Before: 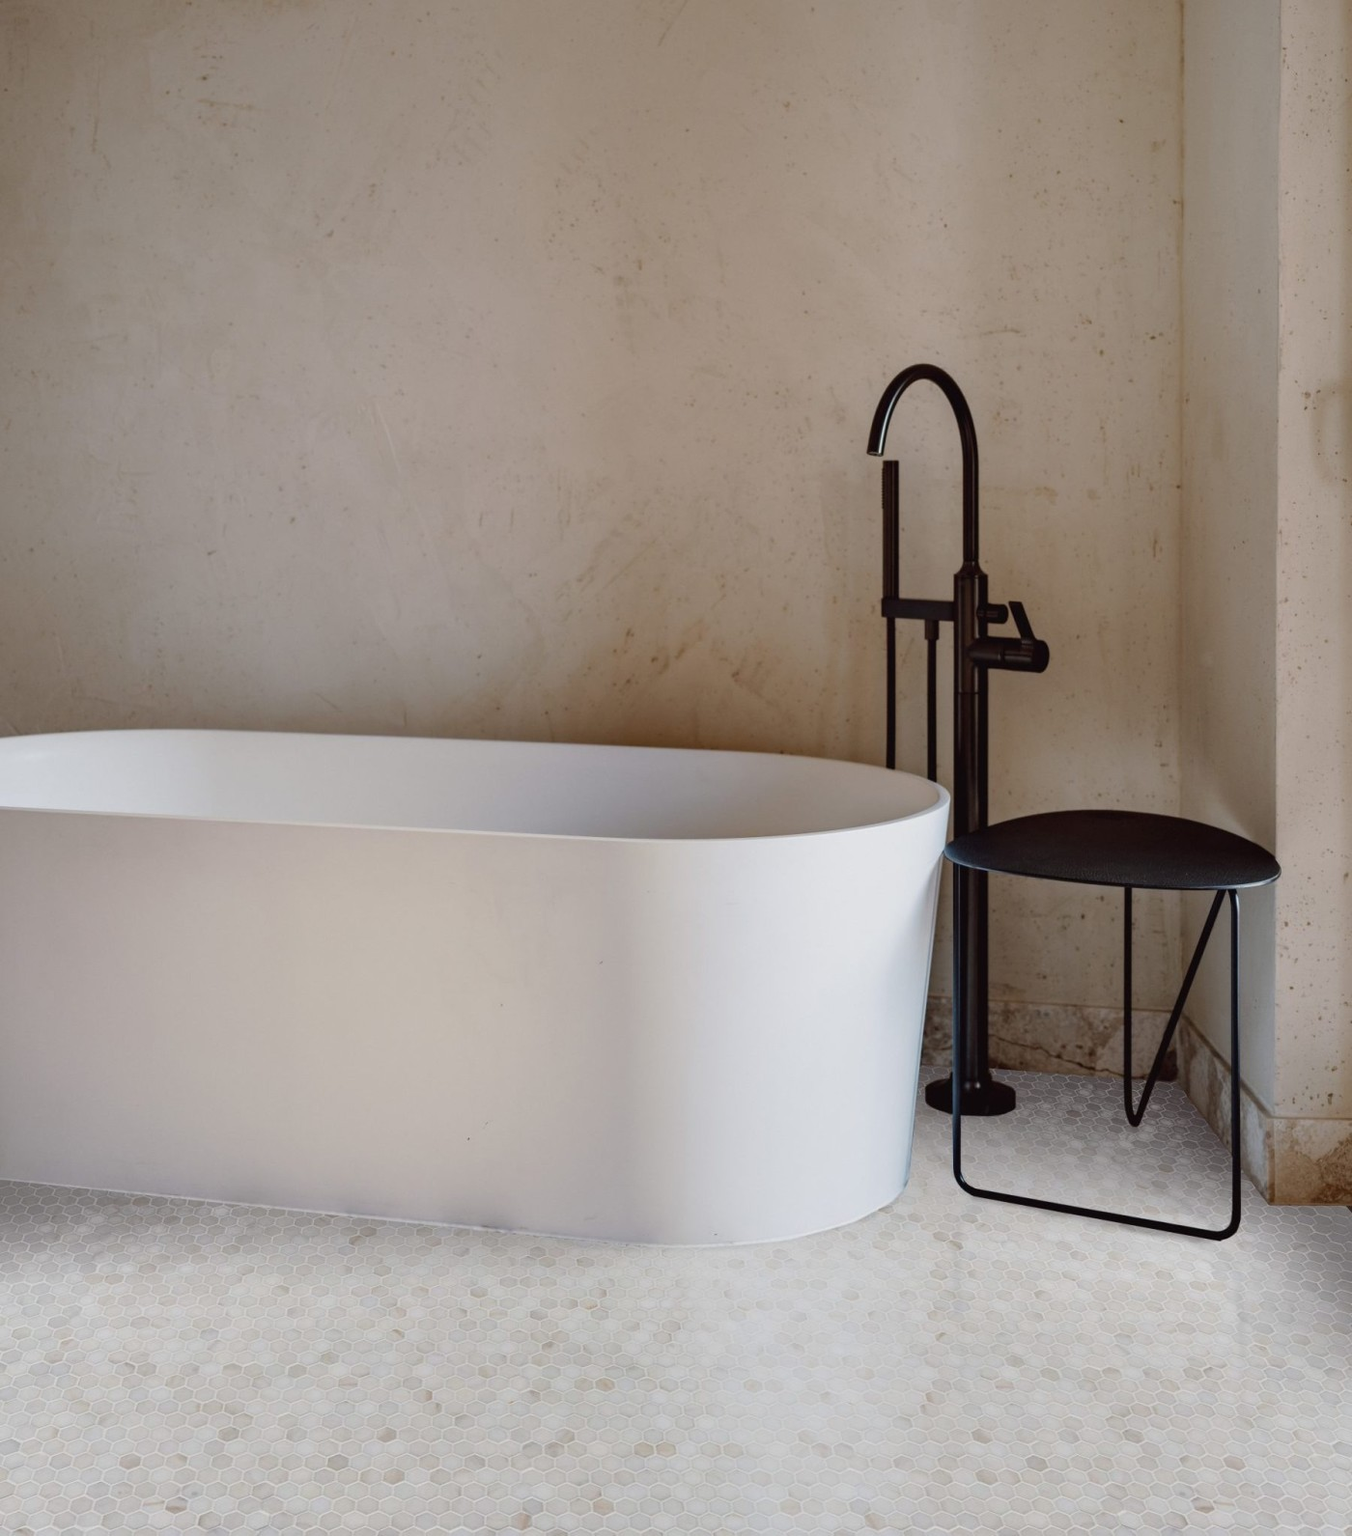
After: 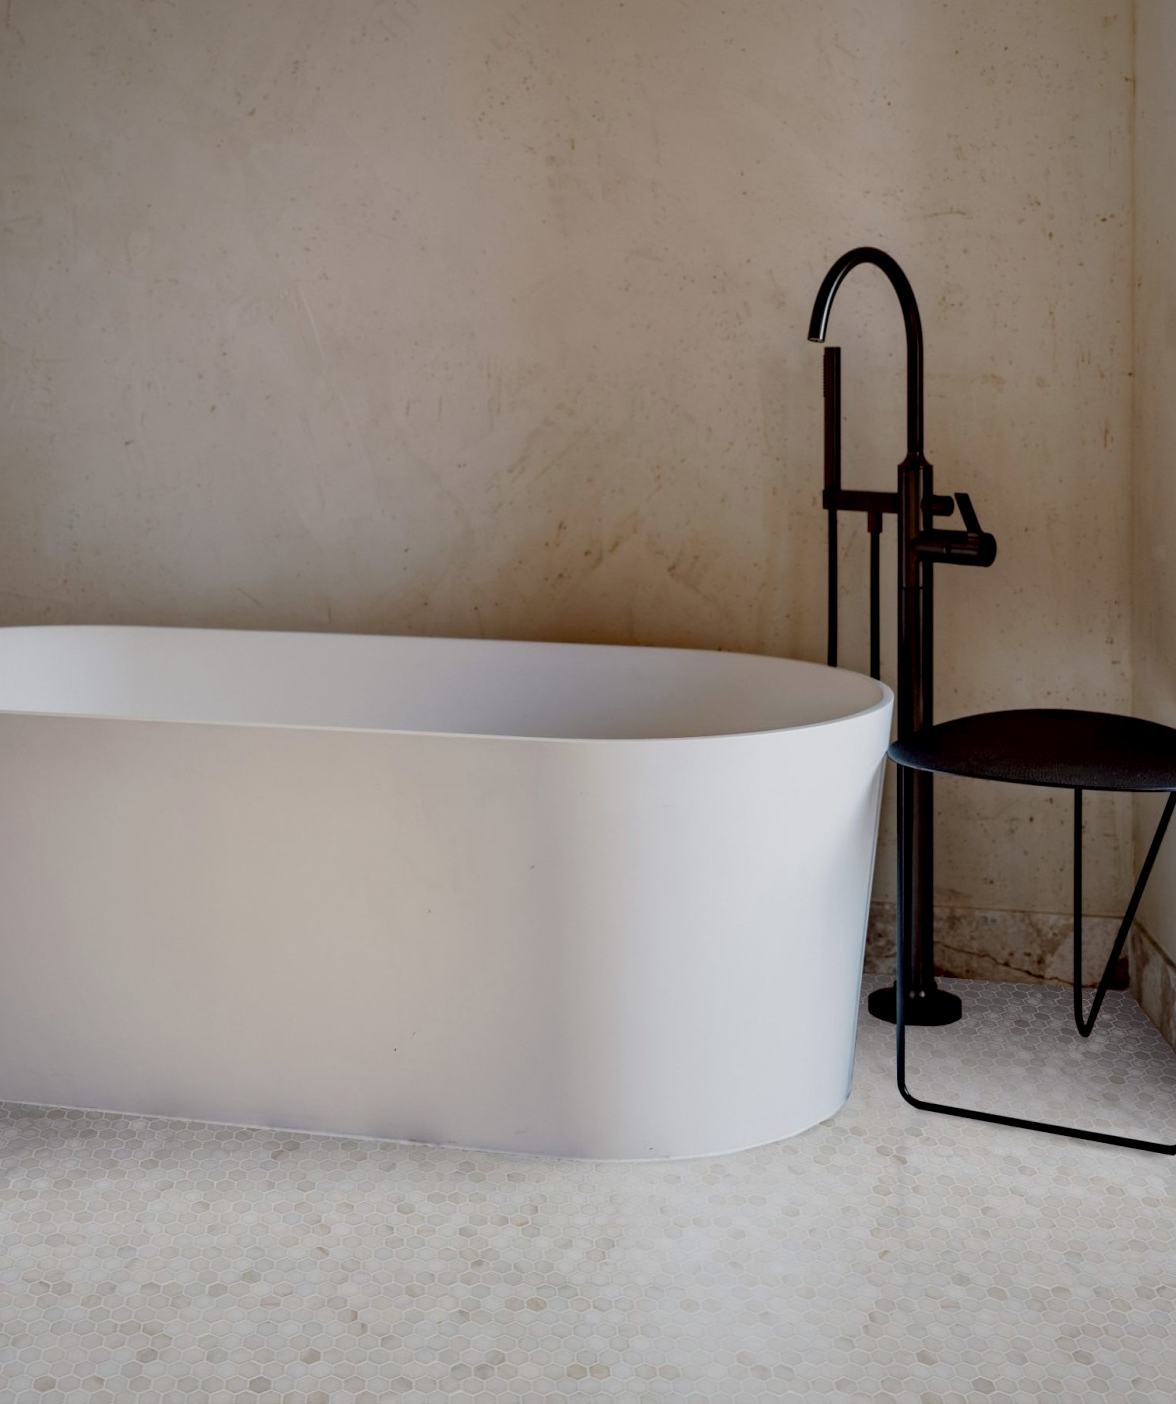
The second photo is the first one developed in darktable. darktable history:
crop: left 6.446%, top 8.188%, right 9.538%, bottom 3.548%
exposure: black level correction 0.009, exposure -0.159 EV, compensate highlight preservation false
vignetting: brightness -0.233, saturation 0.141
